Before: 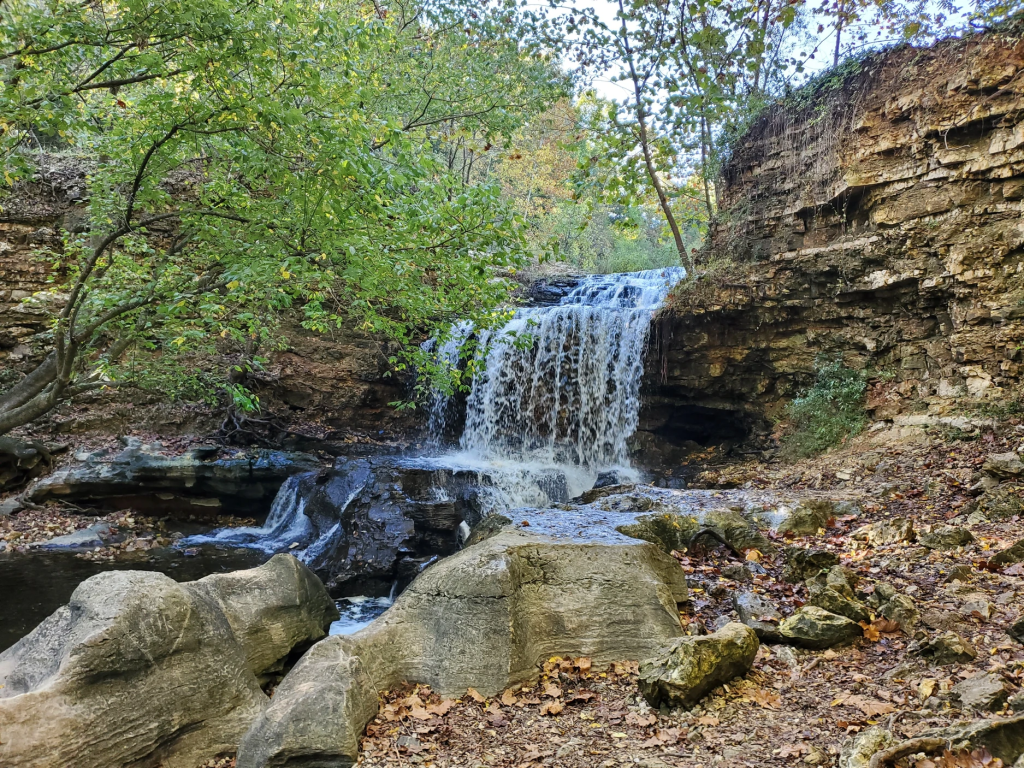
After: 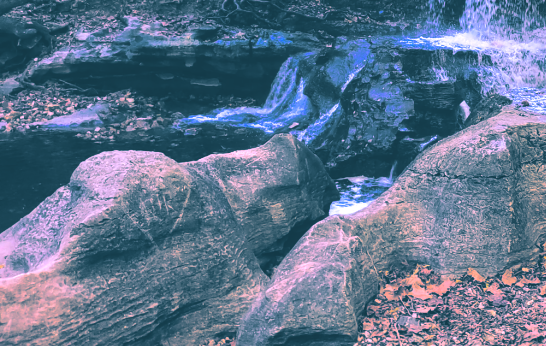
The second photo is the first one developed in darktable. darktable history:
color correction: highlights a* 19.5, highlights b* -11.53, saturation 1.69
local contrast: highlights 100%, shadows 100%, detail 120%, midtone range 0.2
exposure: black level correction -0.041, exposure 0.064 EV, compensate highlight preservation false
crop and rotate: top 54.778%, right 46.61%, bottom 0.159%
white balance: red 0.967, blue 1.049
split-toning: shadows › hue 212.4°, balance -70
shadows and highlights: shadows 4.1, highlights -17.6, soften with gaussian
contrast brightness saturation: saturation 0.18
